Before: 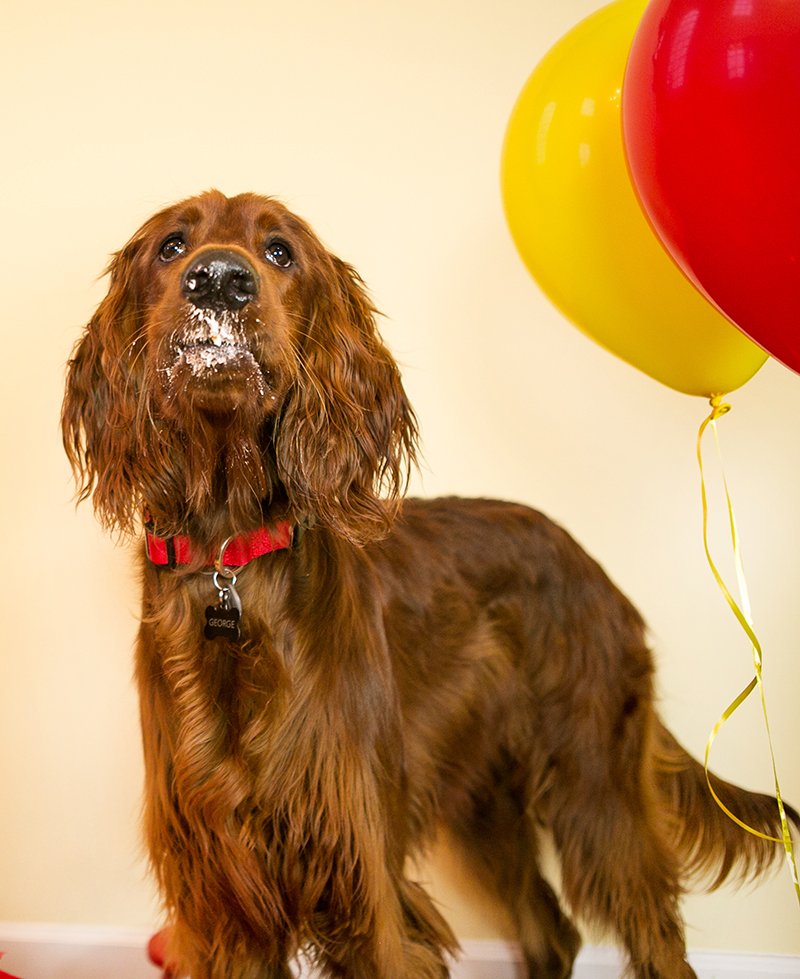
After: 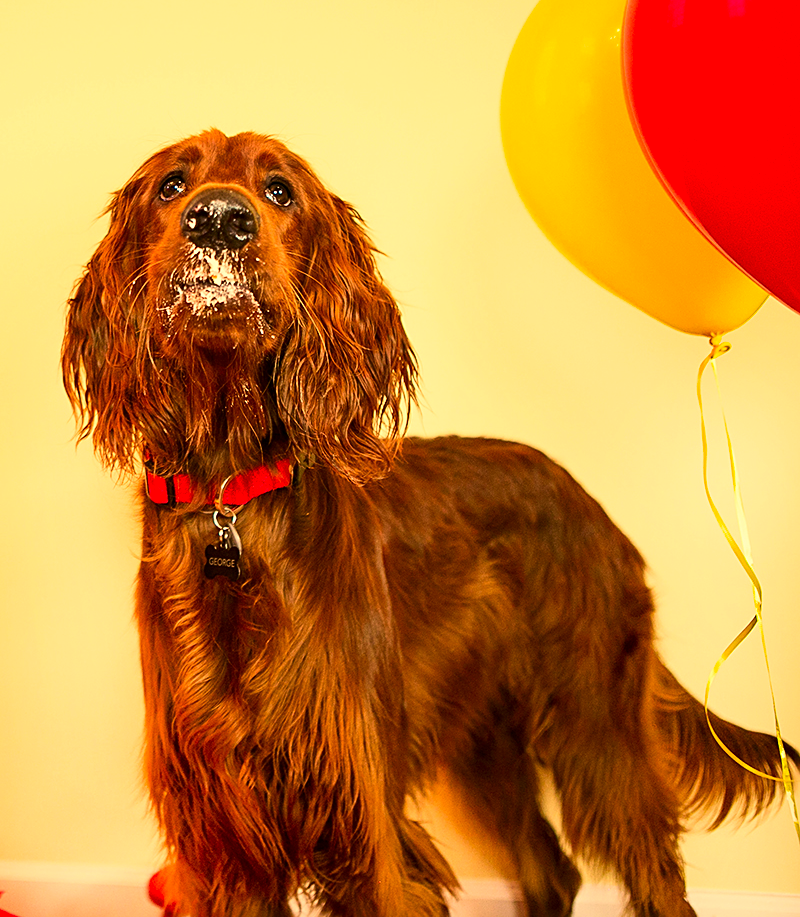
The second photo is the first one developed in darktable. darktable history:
sharpen: on, module defaults
white balance: red 1.138, green 0.996, blue 0.812
contrast brightness saturation: contrast 0.16, saturation 0.32
crop and rotate: top 6.25%
